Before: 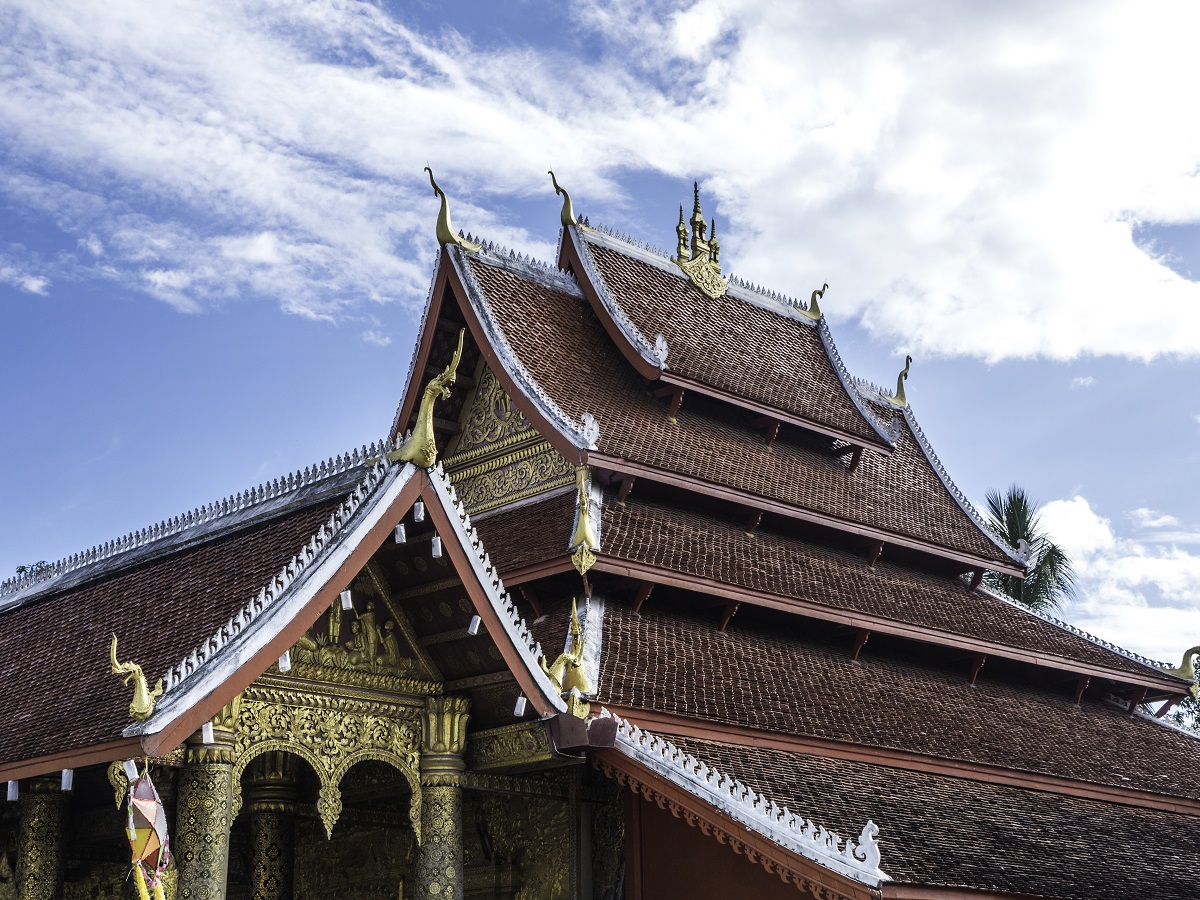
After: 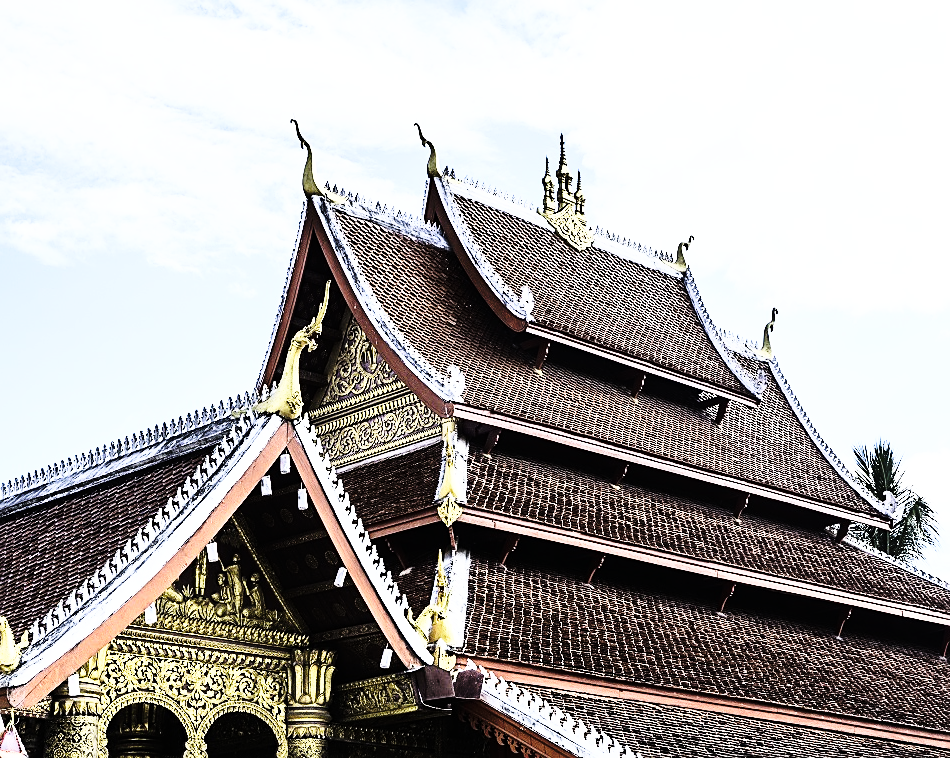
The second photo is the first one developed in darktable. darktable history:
exposure: black level correction 0, compensate exposure bias true, compensate highlight preservation false
contrast equalizer: y [[0.5 ×6], [0.5 ×6], [0.5, 0.5, 0.501, 0.545, 0.707, 0.863], [0 ×6], [0 ×6]]
rgb curve: curves: ch0 [(0, 0) (0.21, 0.15) (0.24, 0.21) (0.5, 0.75) (0.75, 0.96) (0.89, 0.99) (1, 1)]; ch1 [(0, 0.02) (0.21, 0.13) (0.25, 0.2) (0.5, 0.67) (0.75, 0.9) (0.89, 0.97) (1, 1)]; ch2 [(0, 0.02) (0.21, 0.13) (0.25, 0.2) (0.5, 0.67) (0.75, 0.9) (0.89, 0.97) (1, 1)], compensate middle gray true
sharpen: on, module defaults
base curve: curves: ch0 [(0, 0) (0.028, 0.03) (0.121, 0.232) (0.46, 0.748) (0.859, 0.968) (1, 1)], preserve colors none
crop: left 11.225%, top 5.381%, right 9.565%, bottom 10.314%
white balance: emerald 1
contrast brightness saturation: saturation 0.13
